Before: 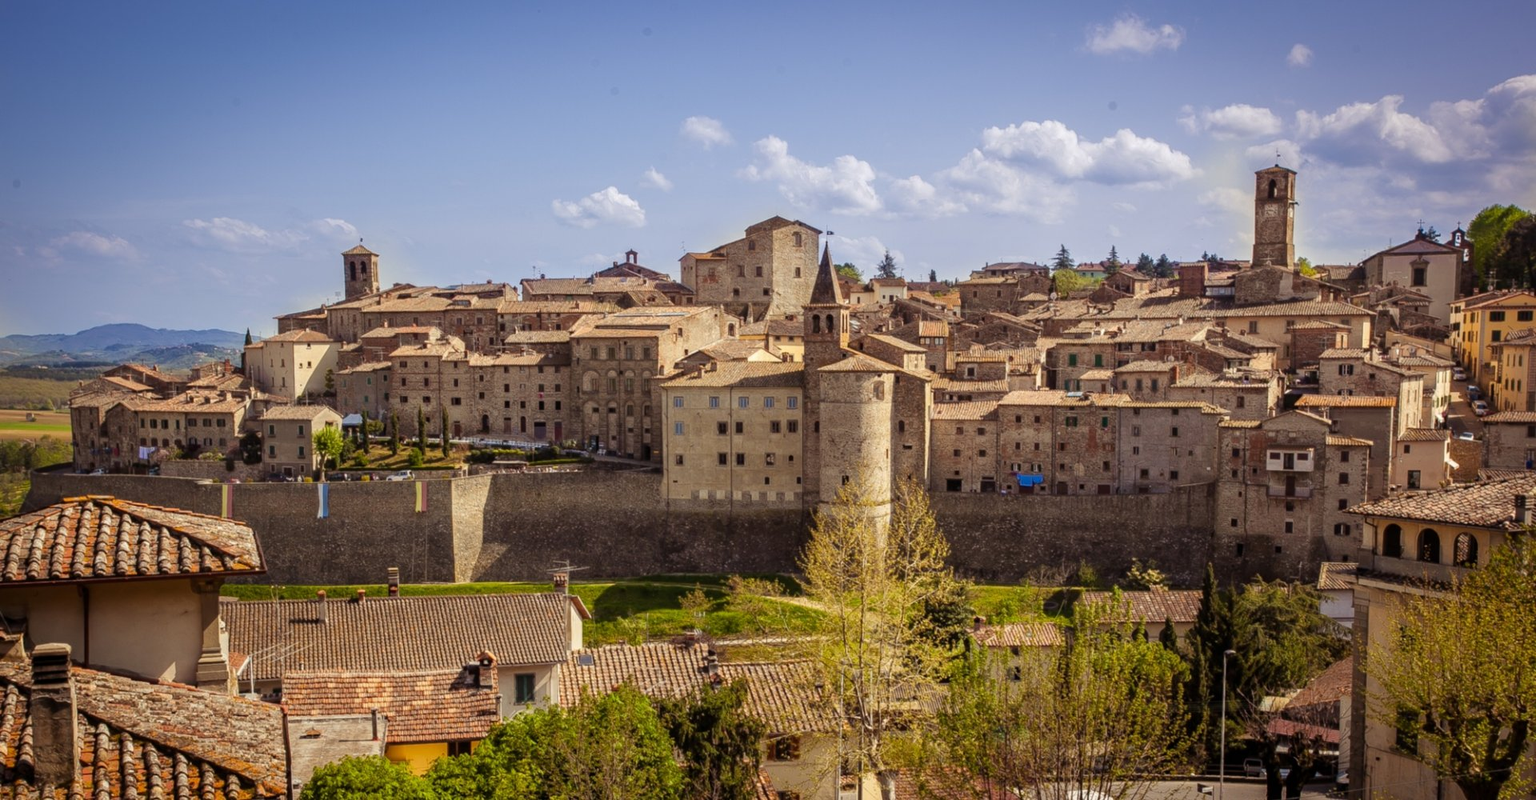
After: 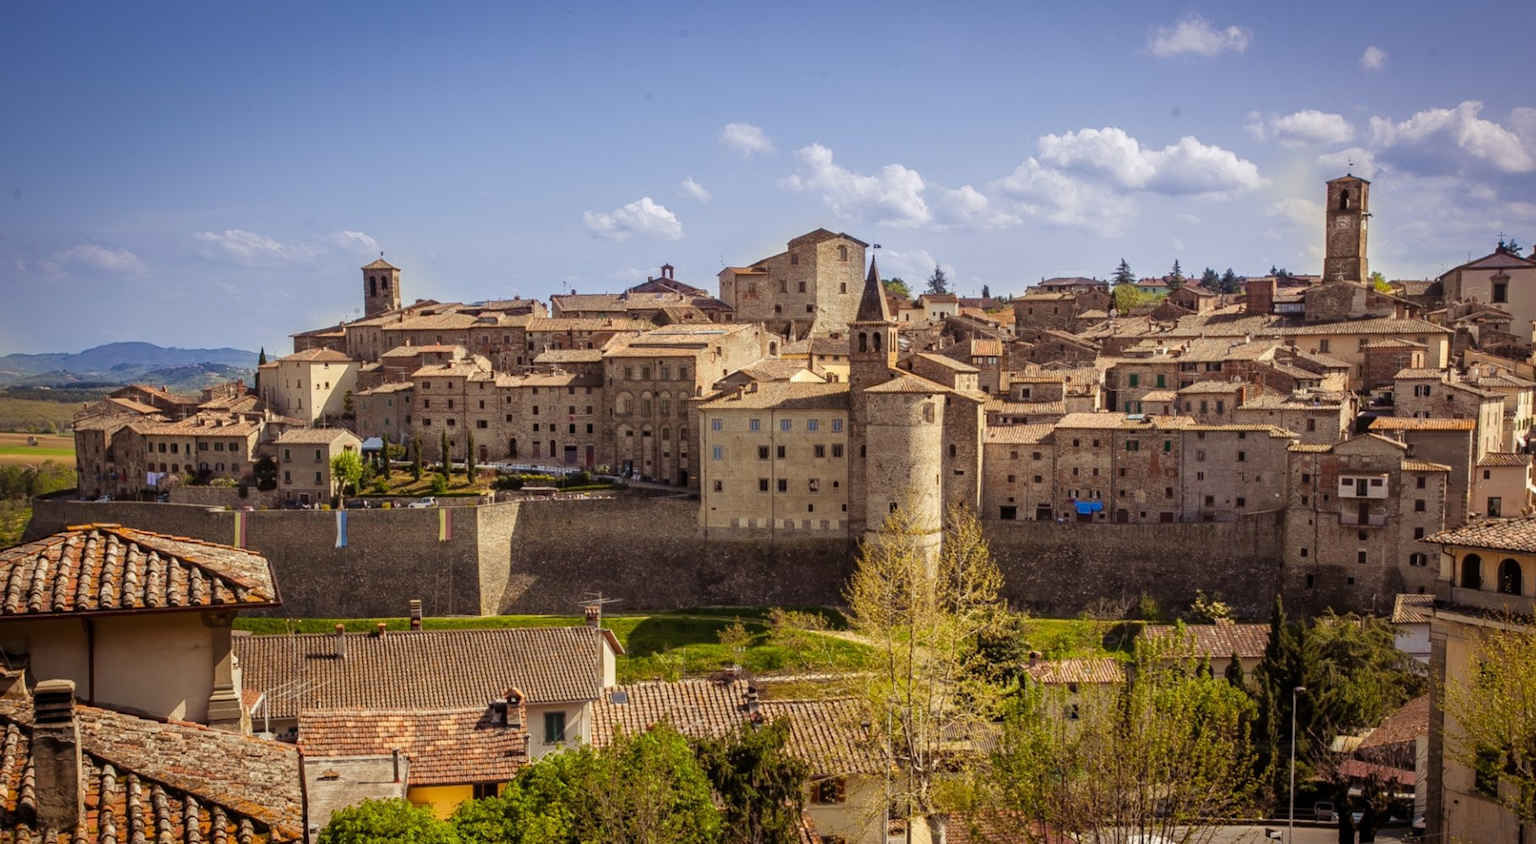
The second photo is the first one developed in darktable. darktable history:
crop and rotate: left 0%, right 5.346%
